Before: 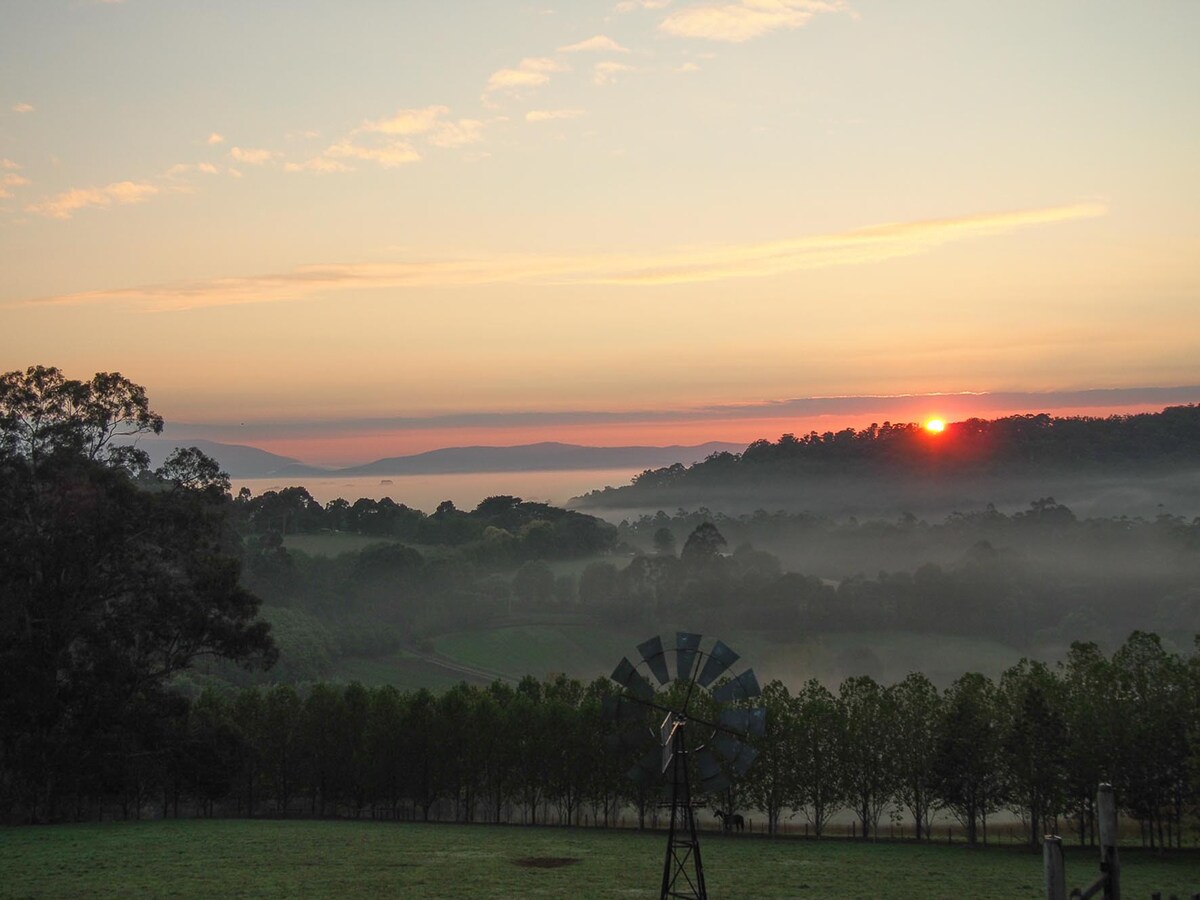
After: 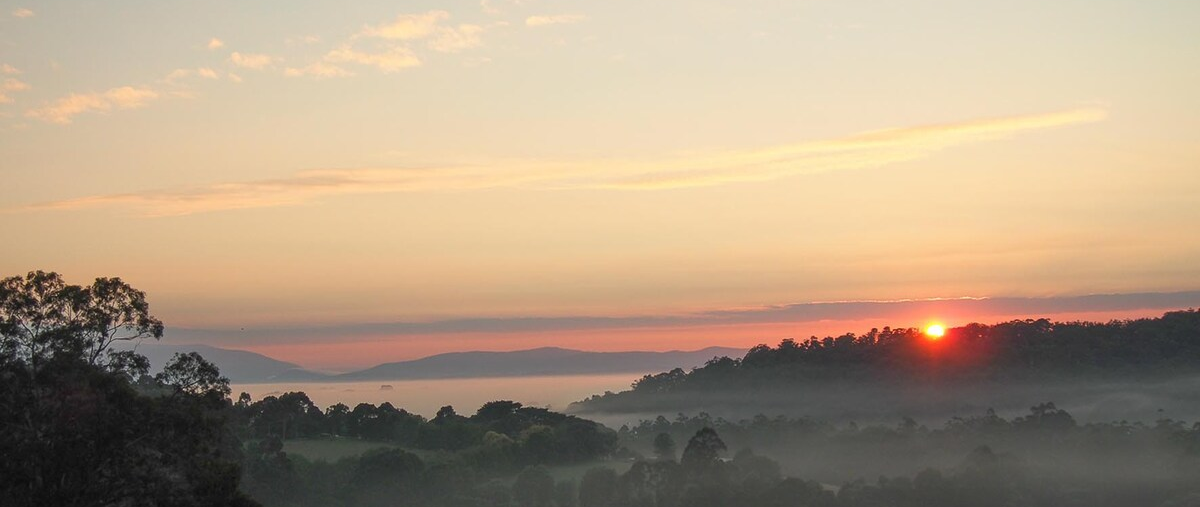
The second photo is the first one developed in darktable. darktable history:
crop and rotate: top 10.613%, bottom 32.95%
